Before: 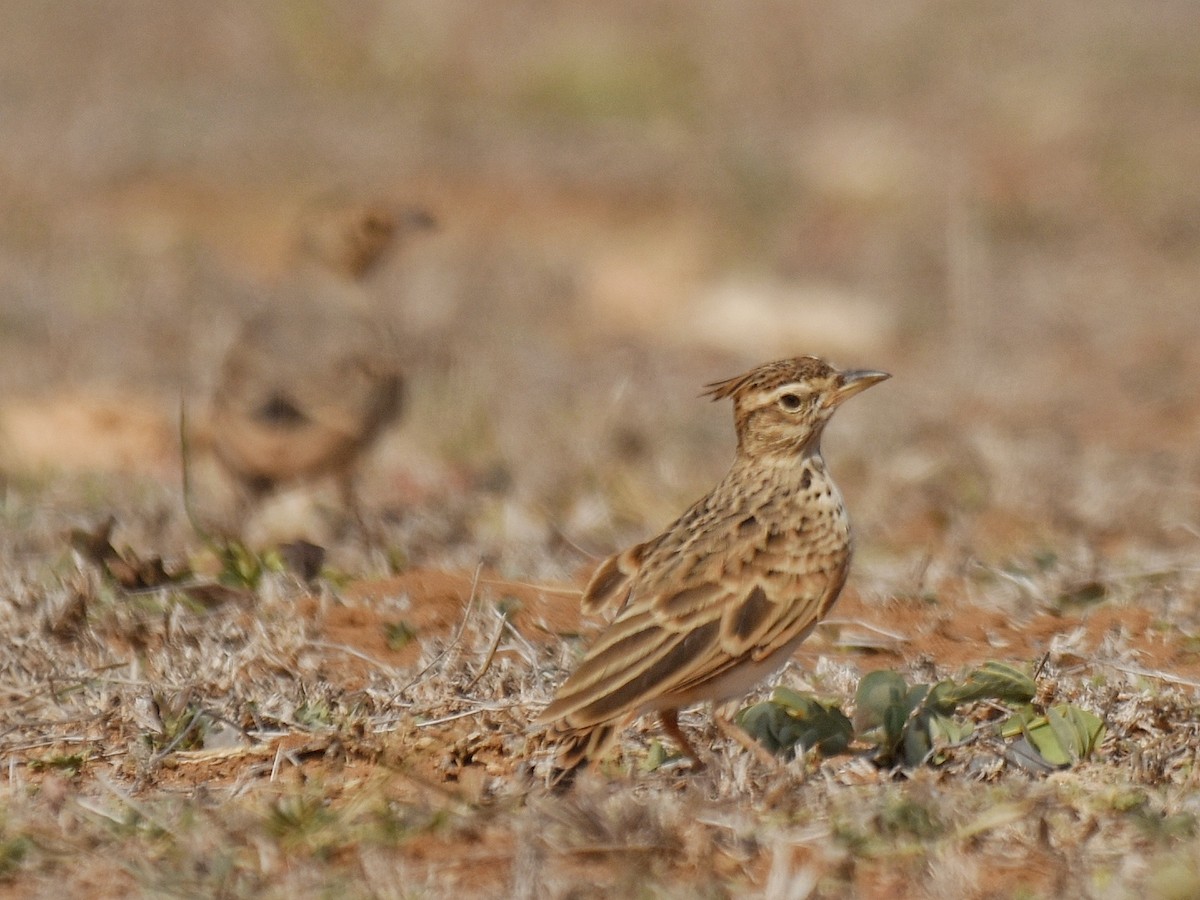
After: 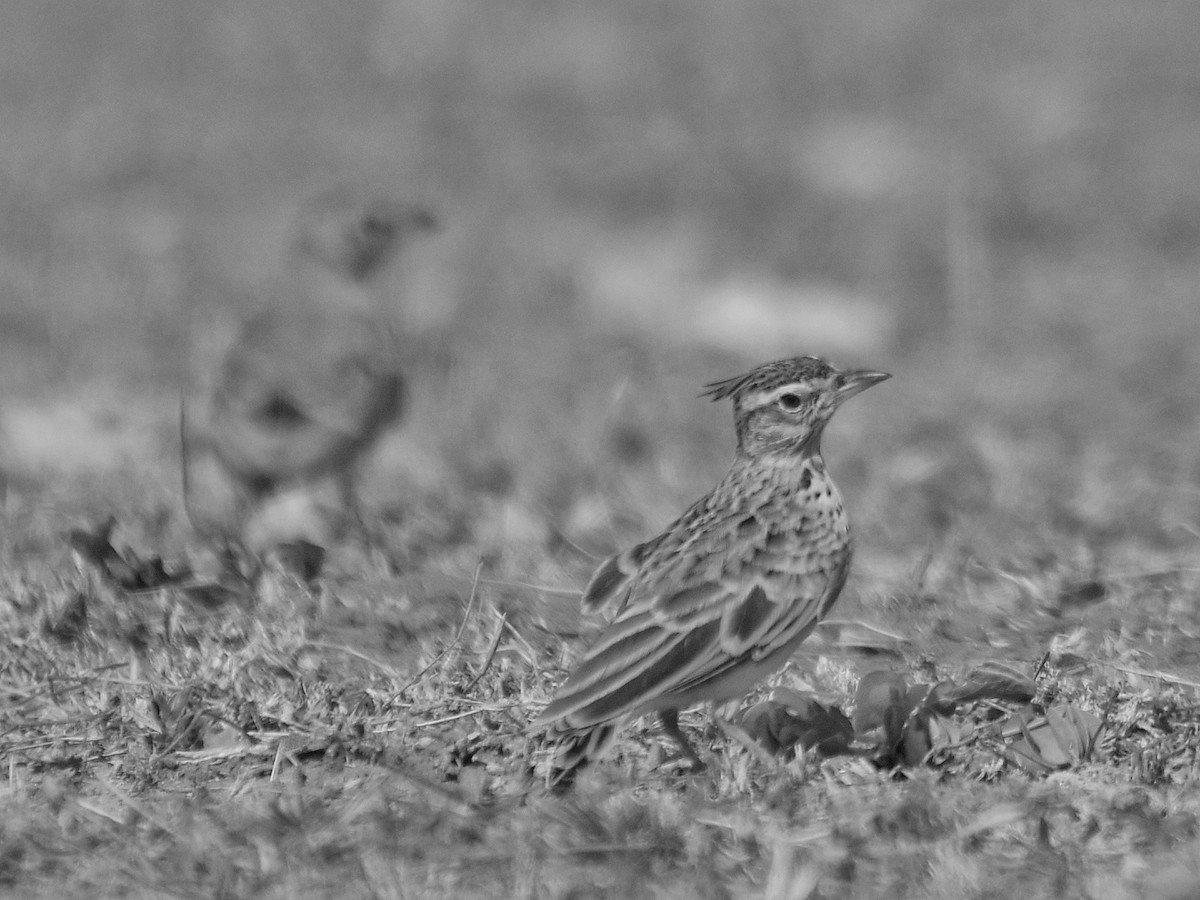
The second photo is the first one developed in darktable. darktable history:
shadows and highlights: shadows 20.91, highlights -82.73, soften with gaussian
monochrome: on, module defaults
